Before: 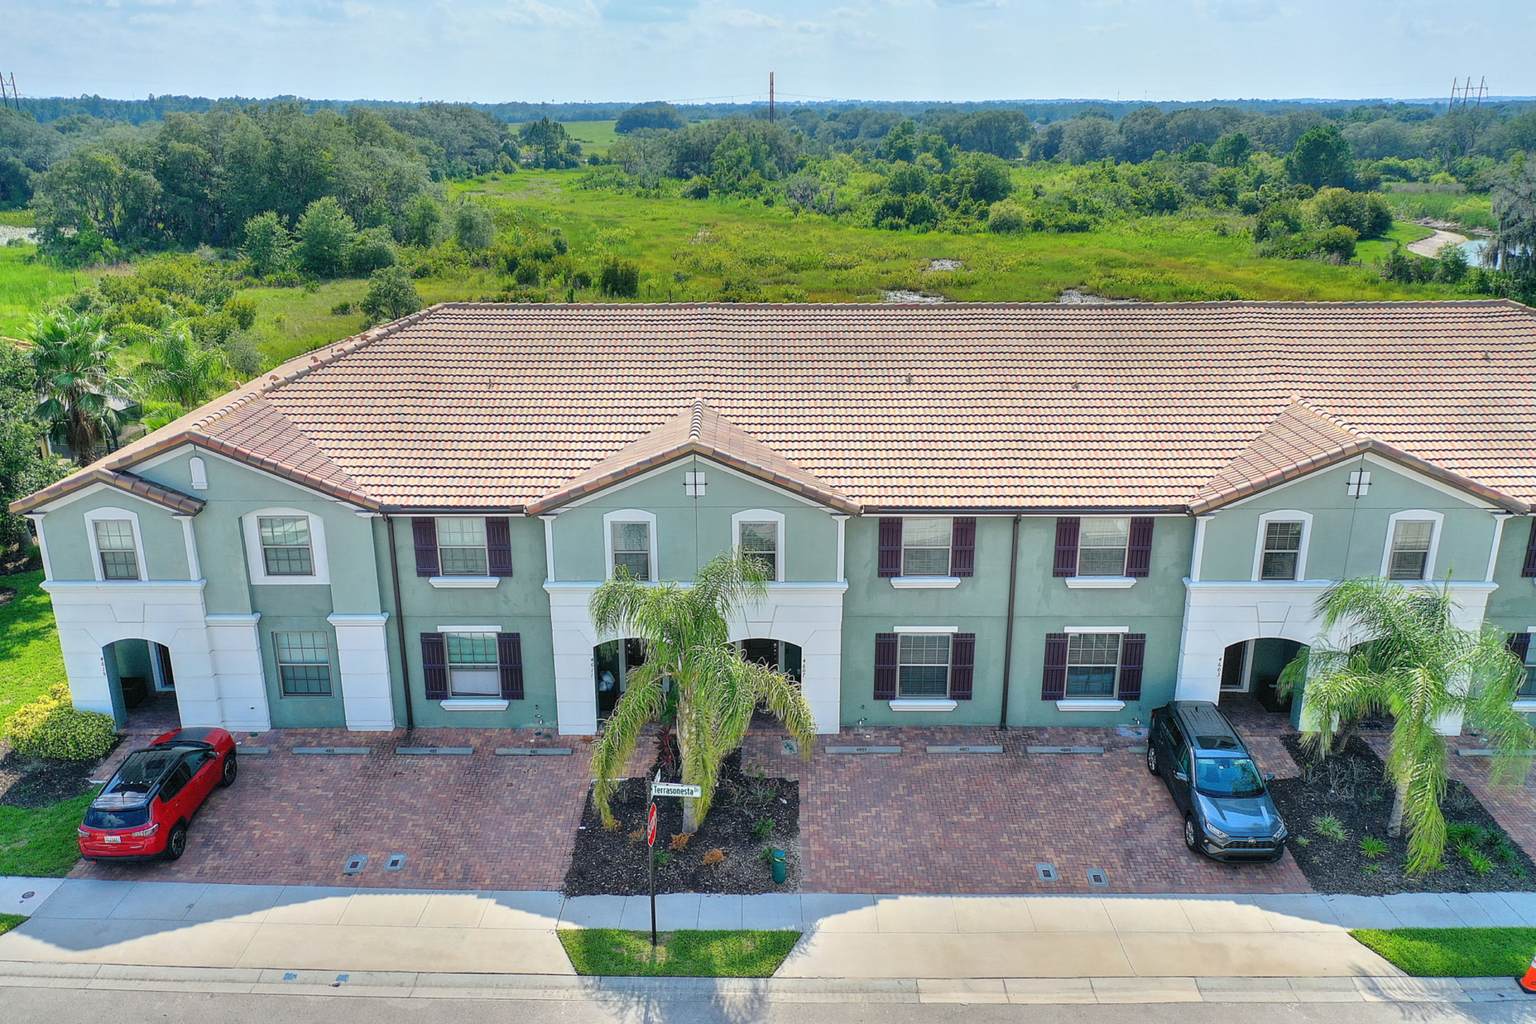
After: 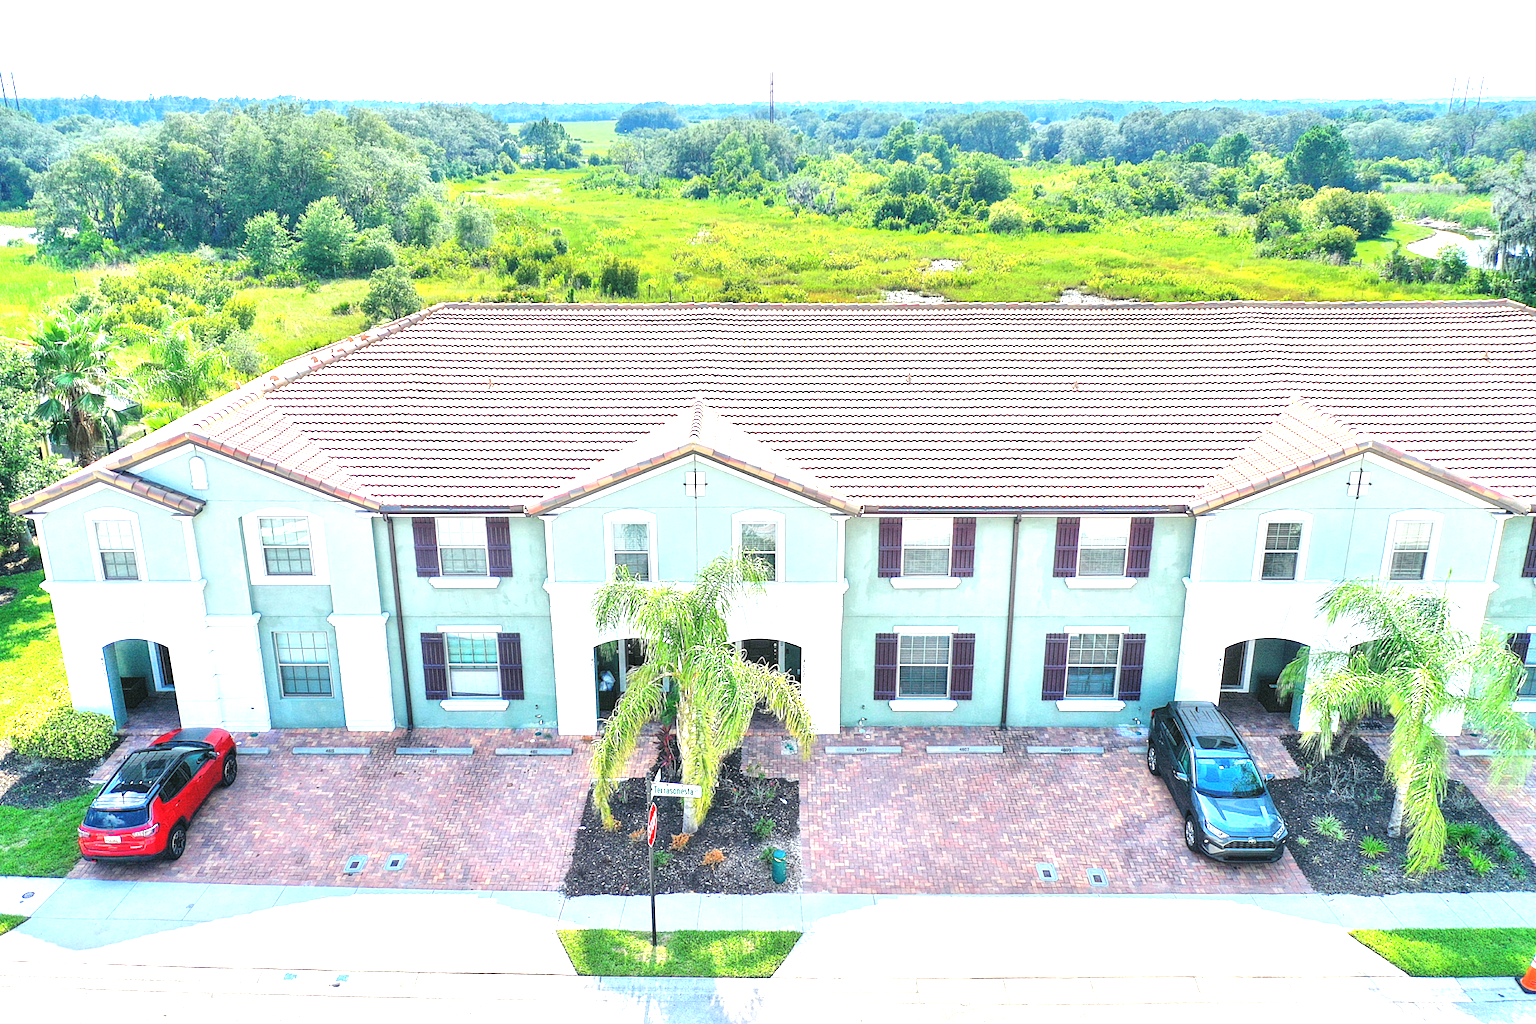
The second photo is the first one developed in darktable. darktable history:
exposure: black level correction 0, exposure 1.695 EV, compensate exposure bias true, compensate highlight preservation false
